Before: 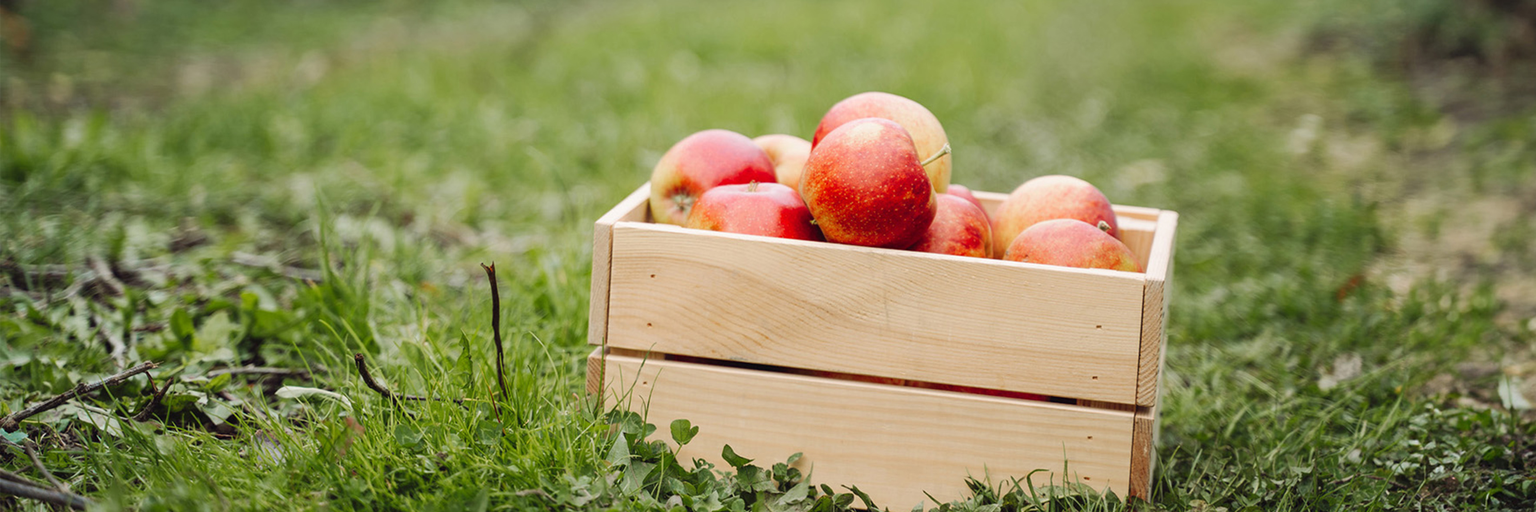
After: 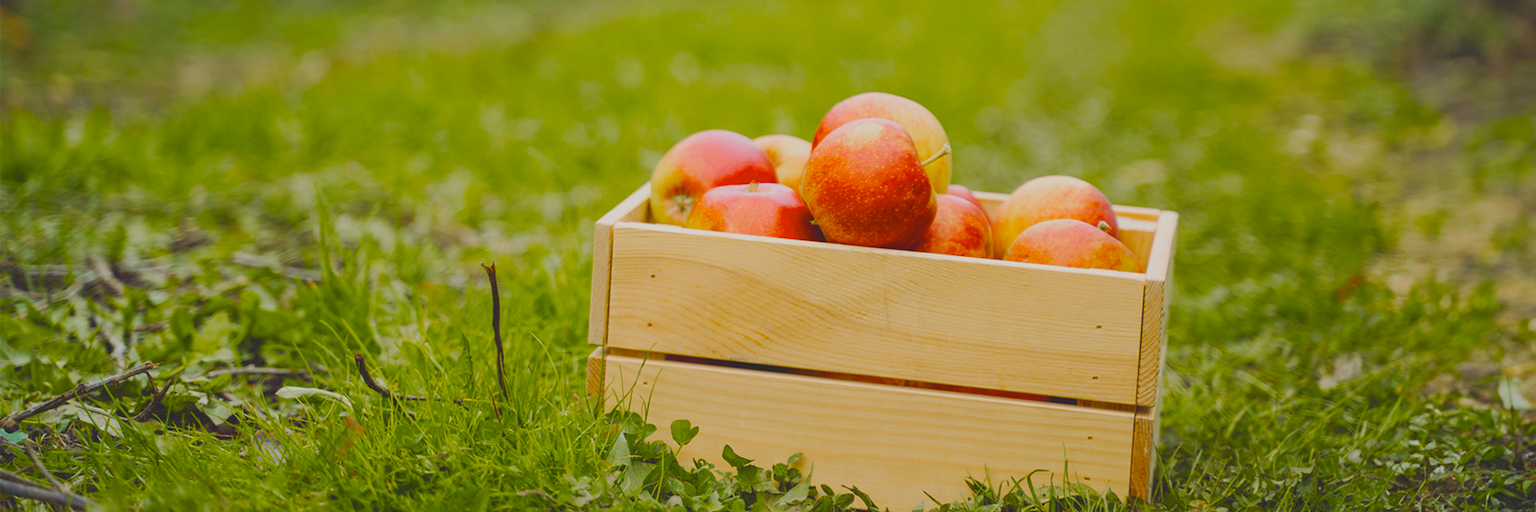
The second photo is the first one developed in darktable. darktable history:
contrast brightness saturation: contrast -0.28
color contrast: green-magenta contrast 0.85, blue-yellow contrast 1.25, unbound 0
color balance rgb: perceptual saturation grading › global saturation 30%, global vibrance 20%
